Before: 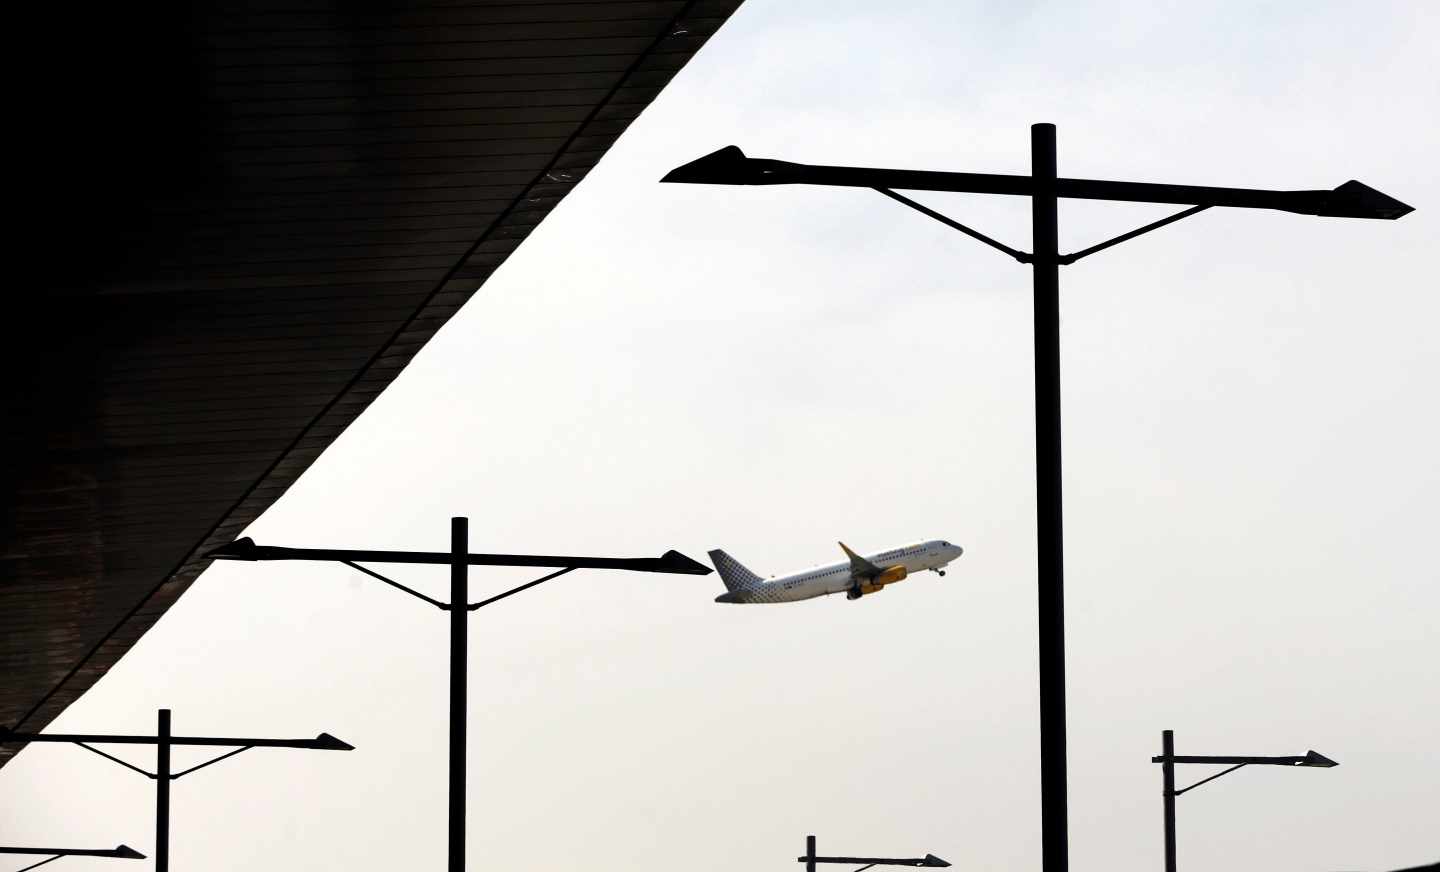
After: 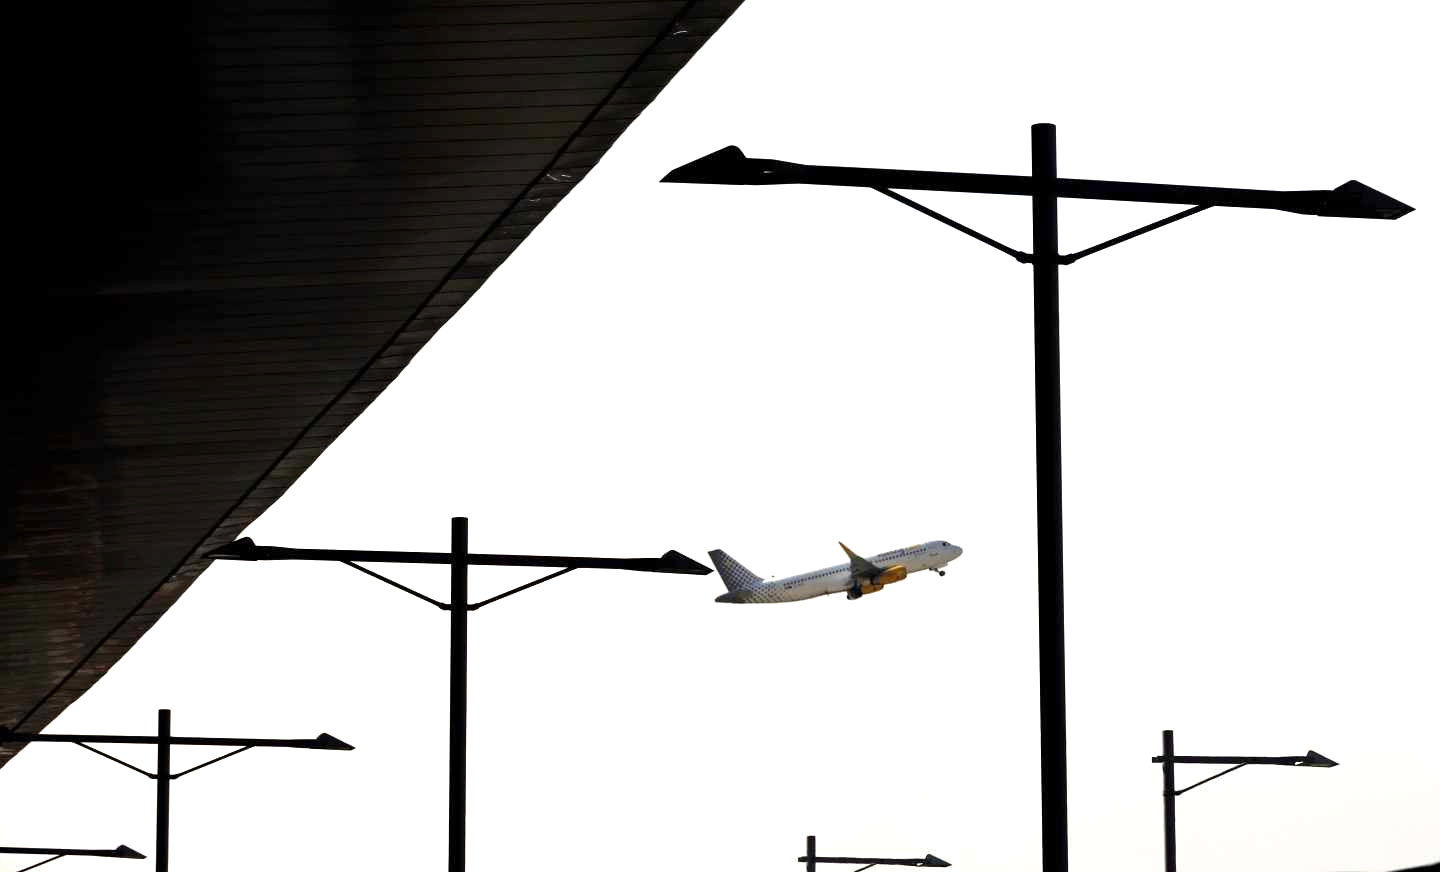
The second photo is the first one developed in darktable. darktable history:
exposure: exposure 0.508 EV, compensate exposure bias true, compensate highlight preservation false
